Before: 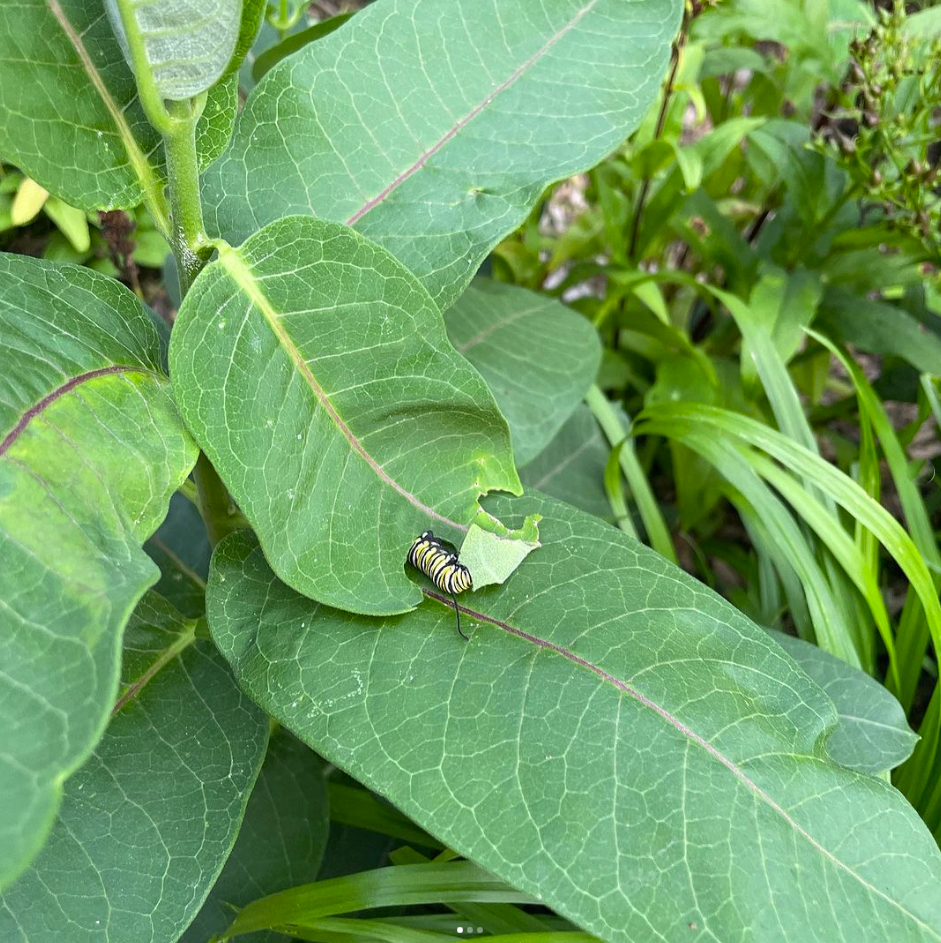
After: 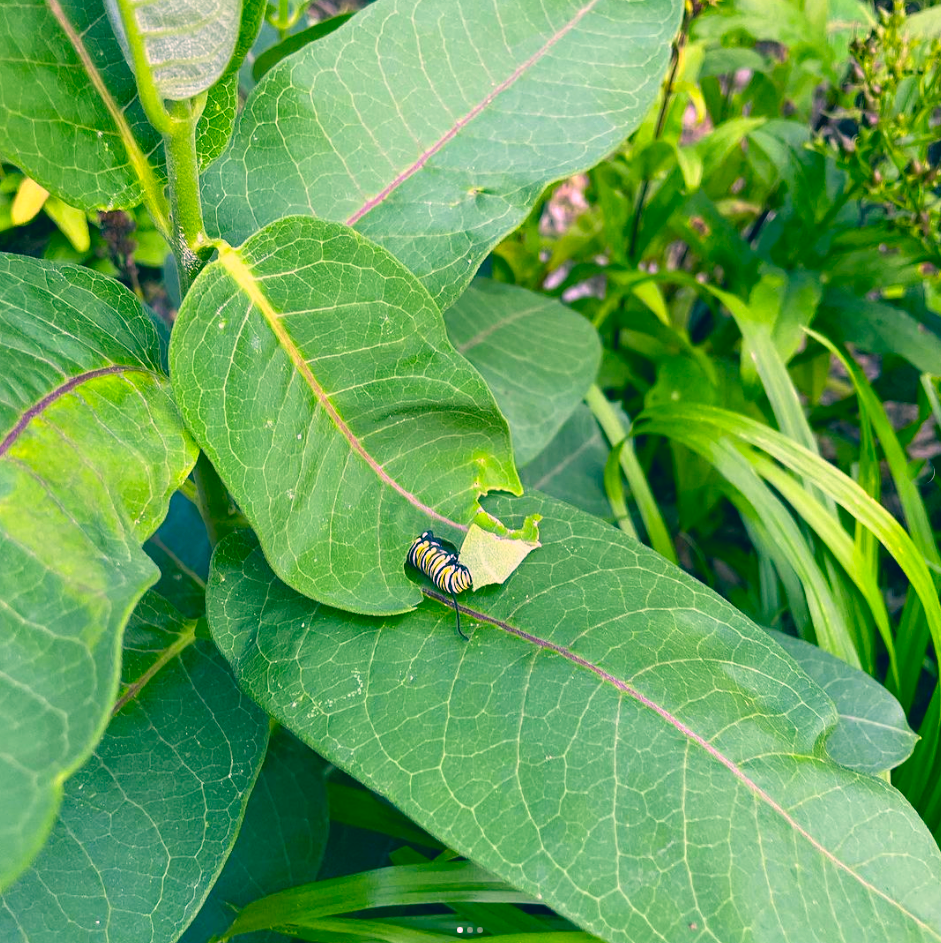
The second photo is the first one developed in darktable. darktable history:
color correction: highlights a* 17.42, highlights b* 0.192, shadows a* -14.66, shadows b* -13.78, saturation 1.55
color calibration: x 0.343, y 0.357, temperature 5088.77 K
